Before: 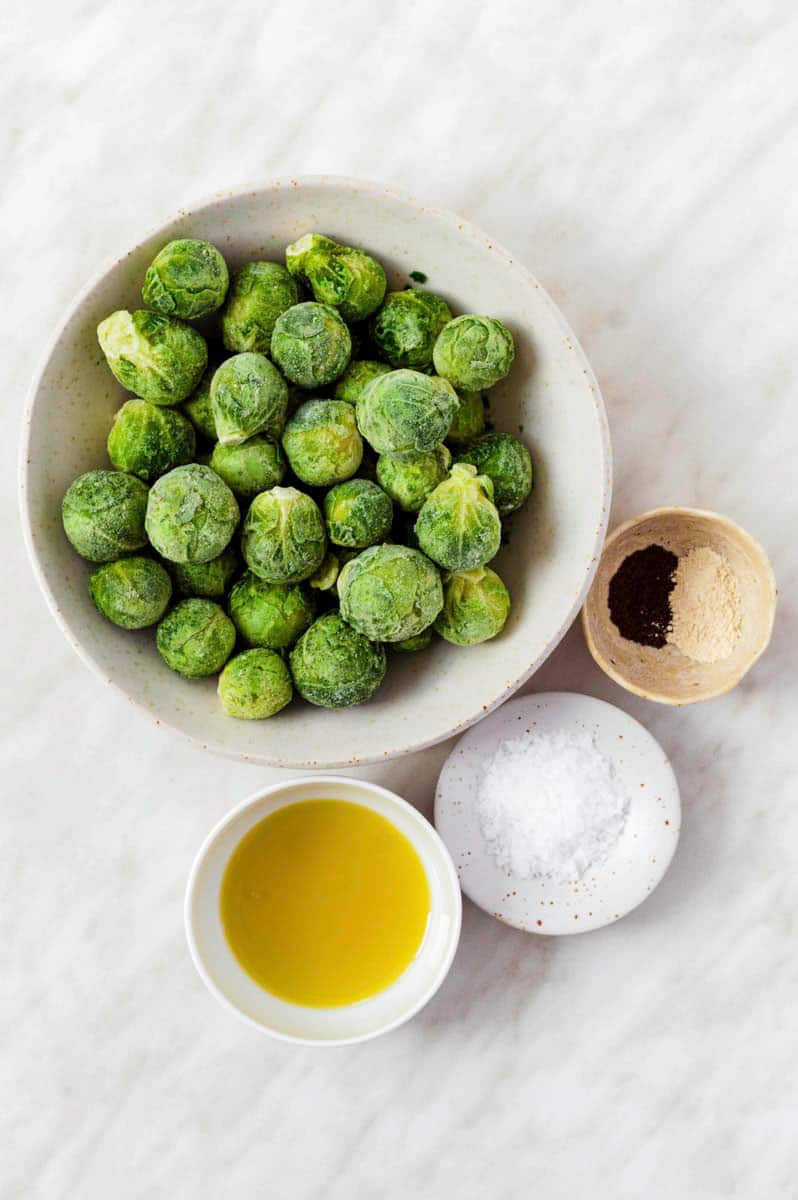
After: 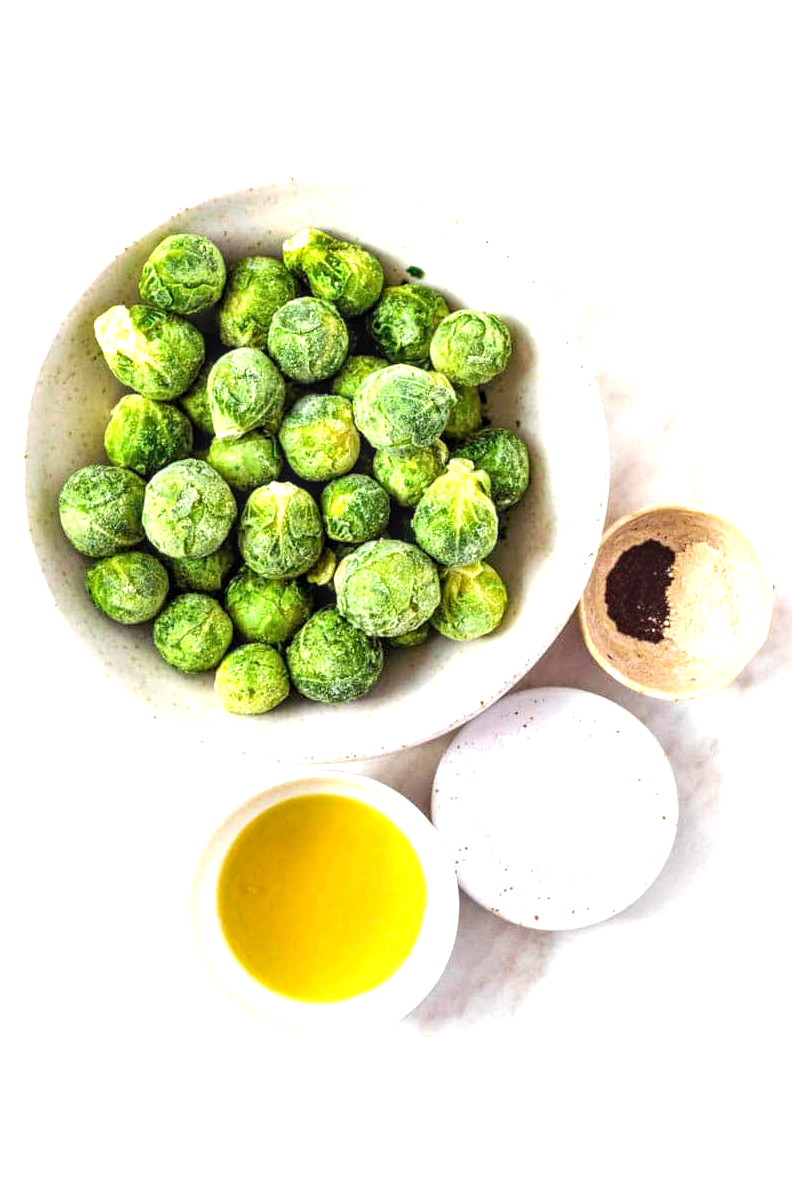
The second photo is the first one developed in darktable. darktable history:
local contrast: on, module defaults
exposure: black level correction 0.001, exposure 1 EV, compensate highlight preservation false
crop: left 0.434%, top 0.485%, right 0.244%, bottom 0.386%
